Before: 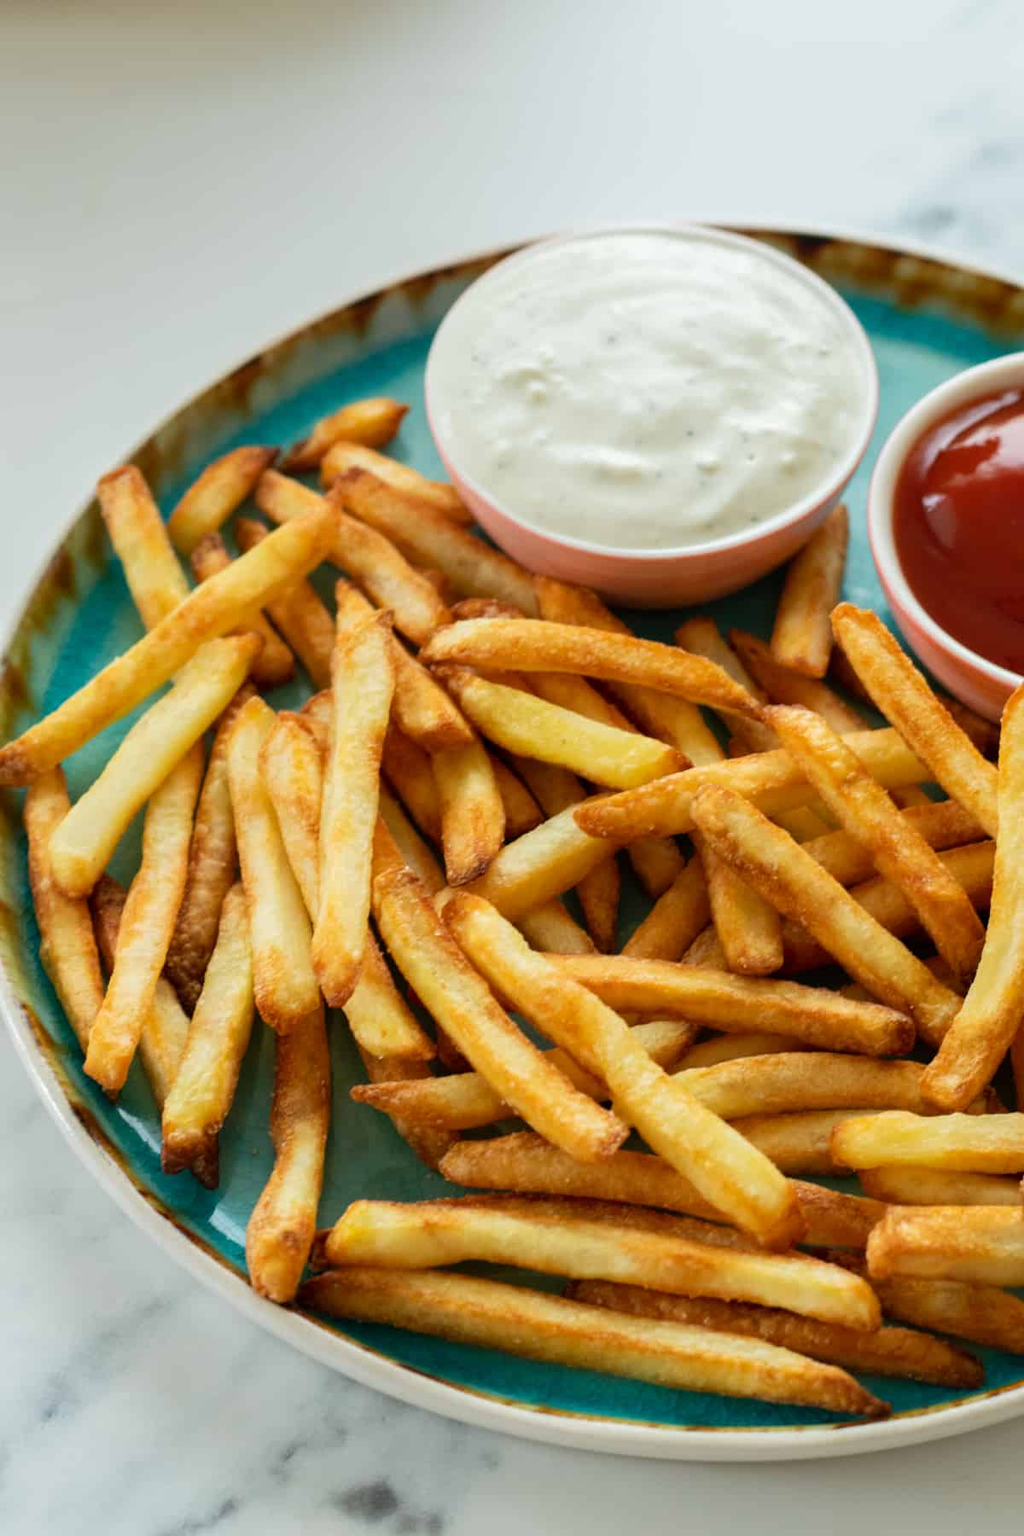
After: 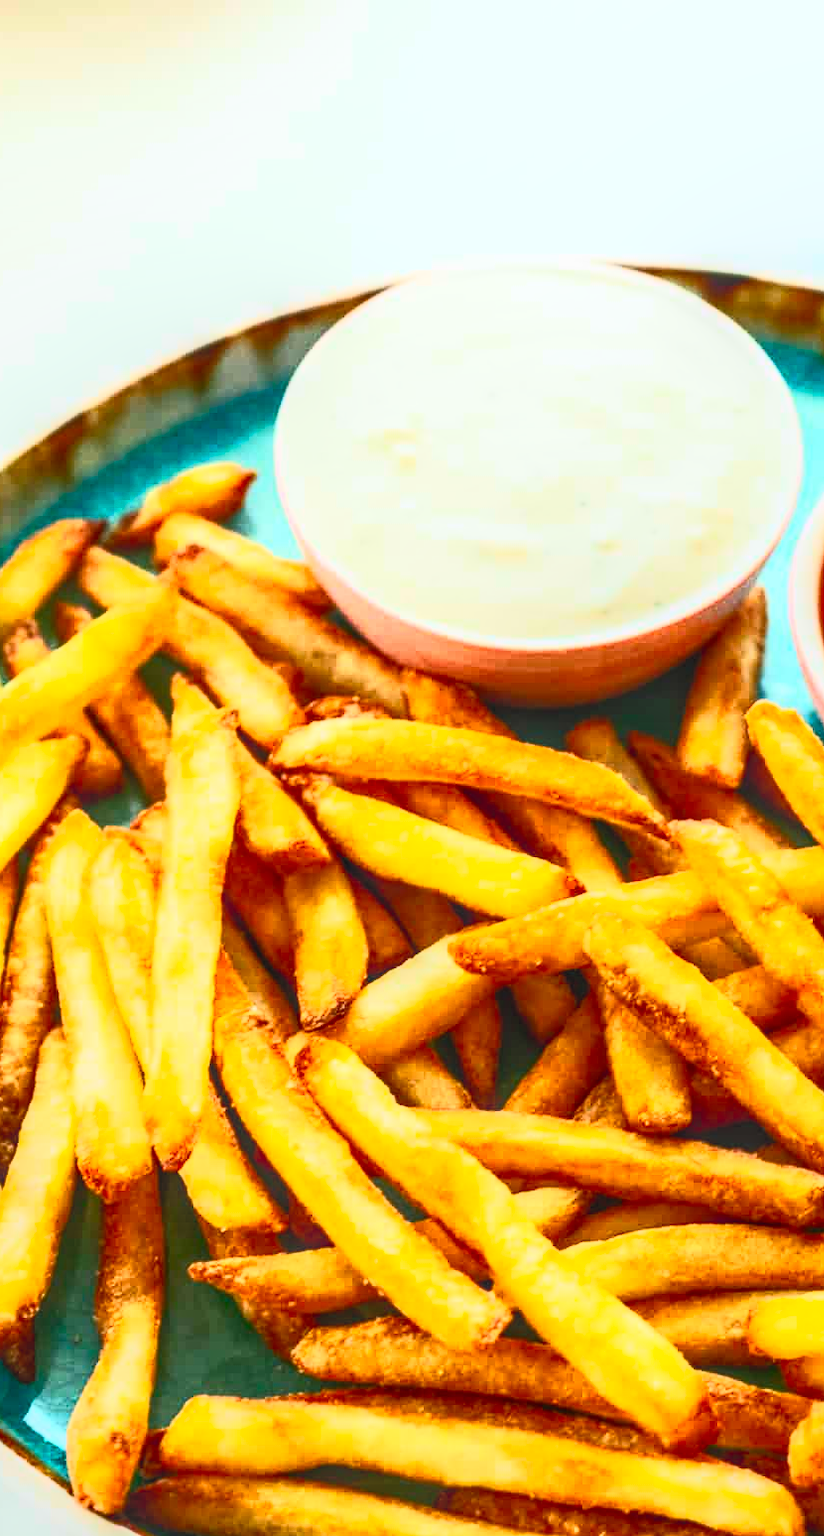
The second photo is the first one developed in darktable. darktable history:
contrast brightness saturation: contrast 0.83, brightness 0.59, saturation 0.59
crop: left 18.479%, right 12.2%, bottom 13.971%
local contrast: highlights 0%, shadows 0%, detail 133%
tone equalizer: on, module defaults
